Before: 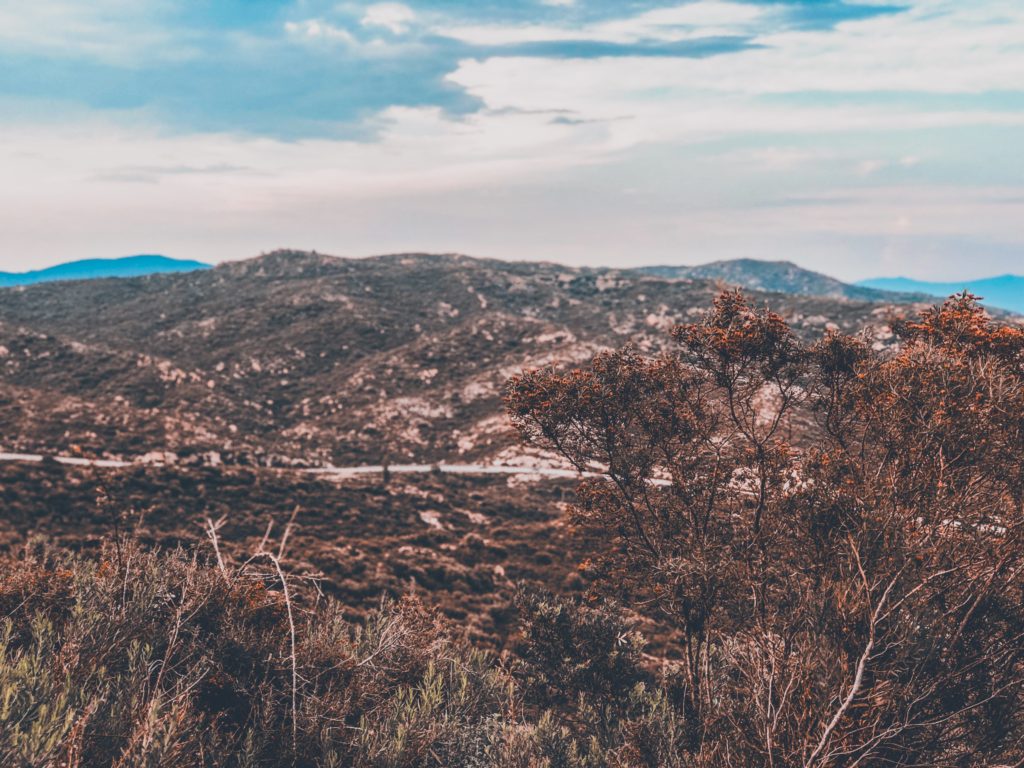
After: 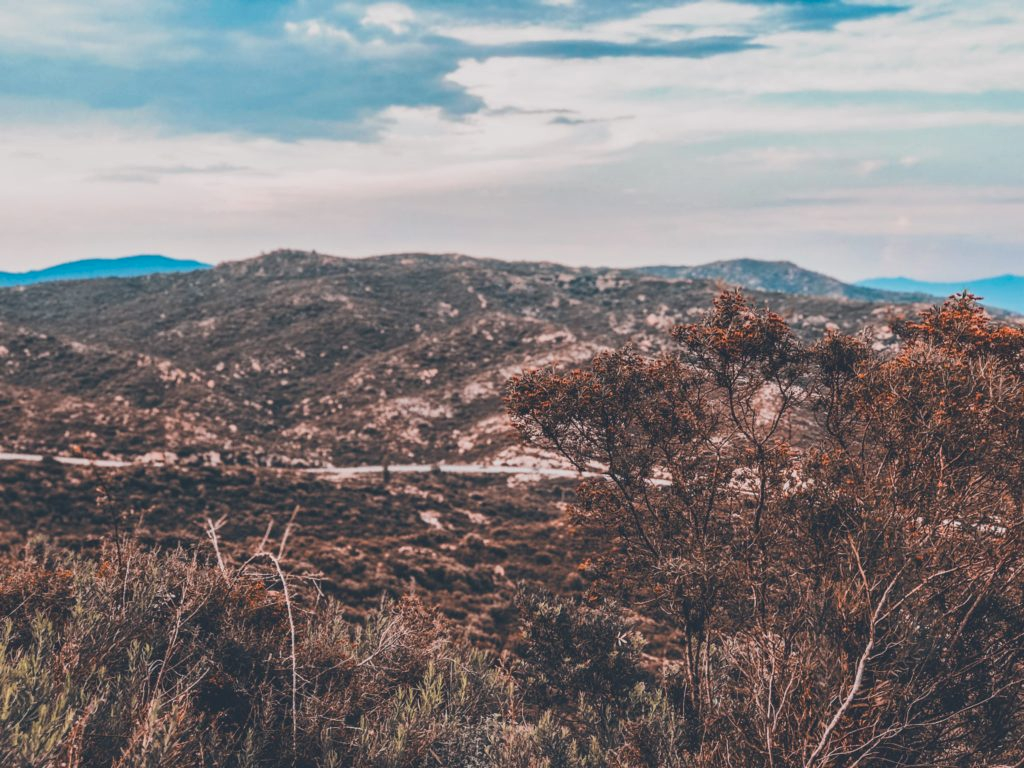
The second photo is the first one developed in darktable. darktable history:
shadows and highlights: shadows 20.87, highlights -35.88, soften with gaussian
